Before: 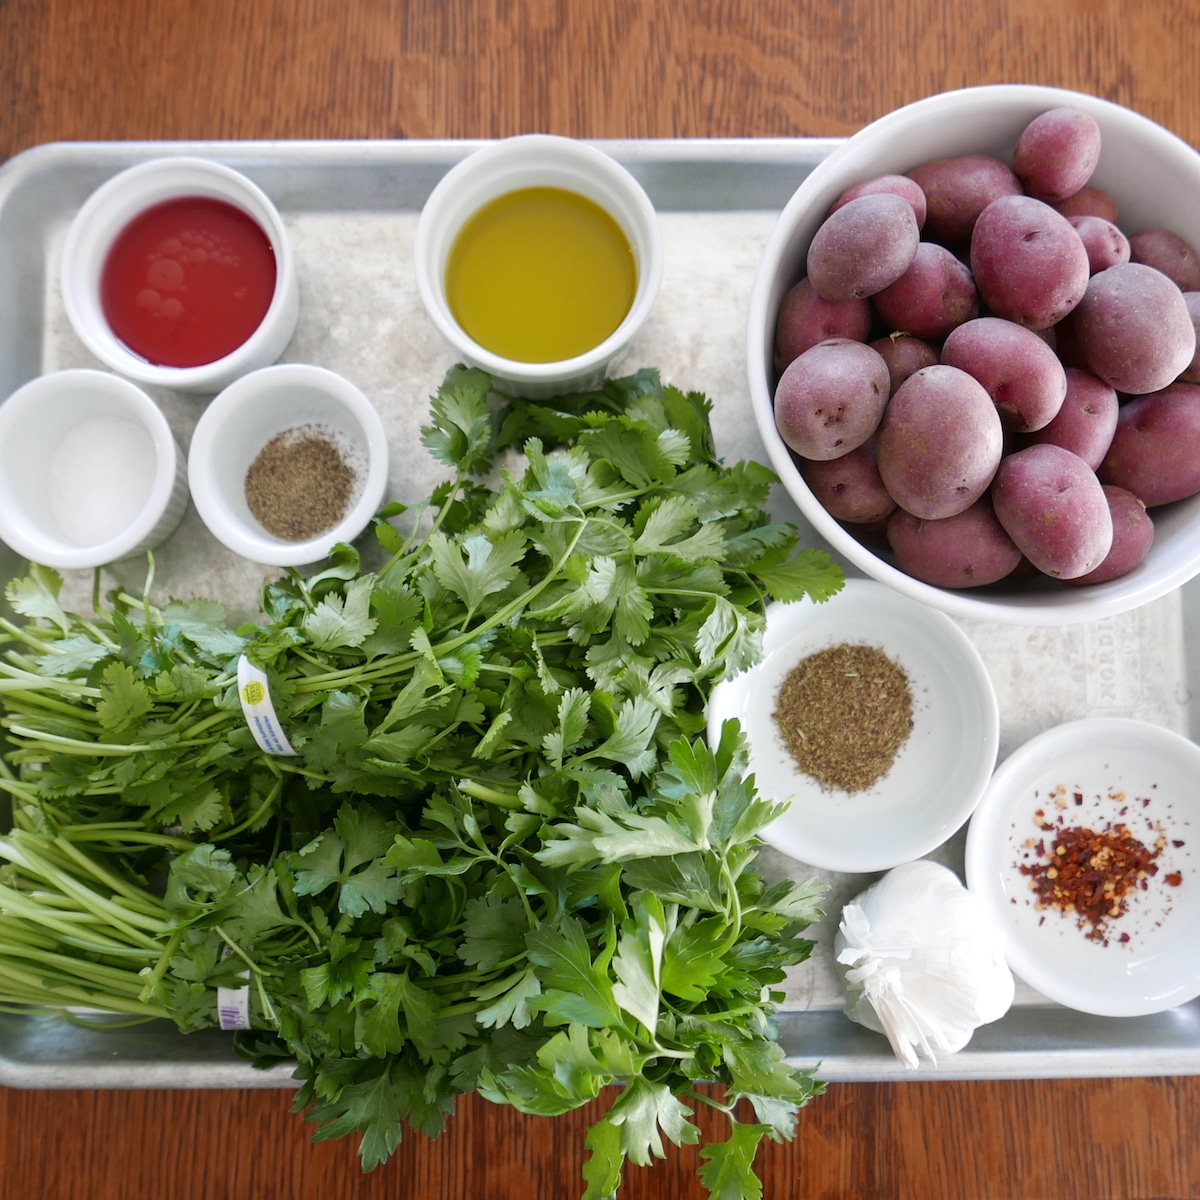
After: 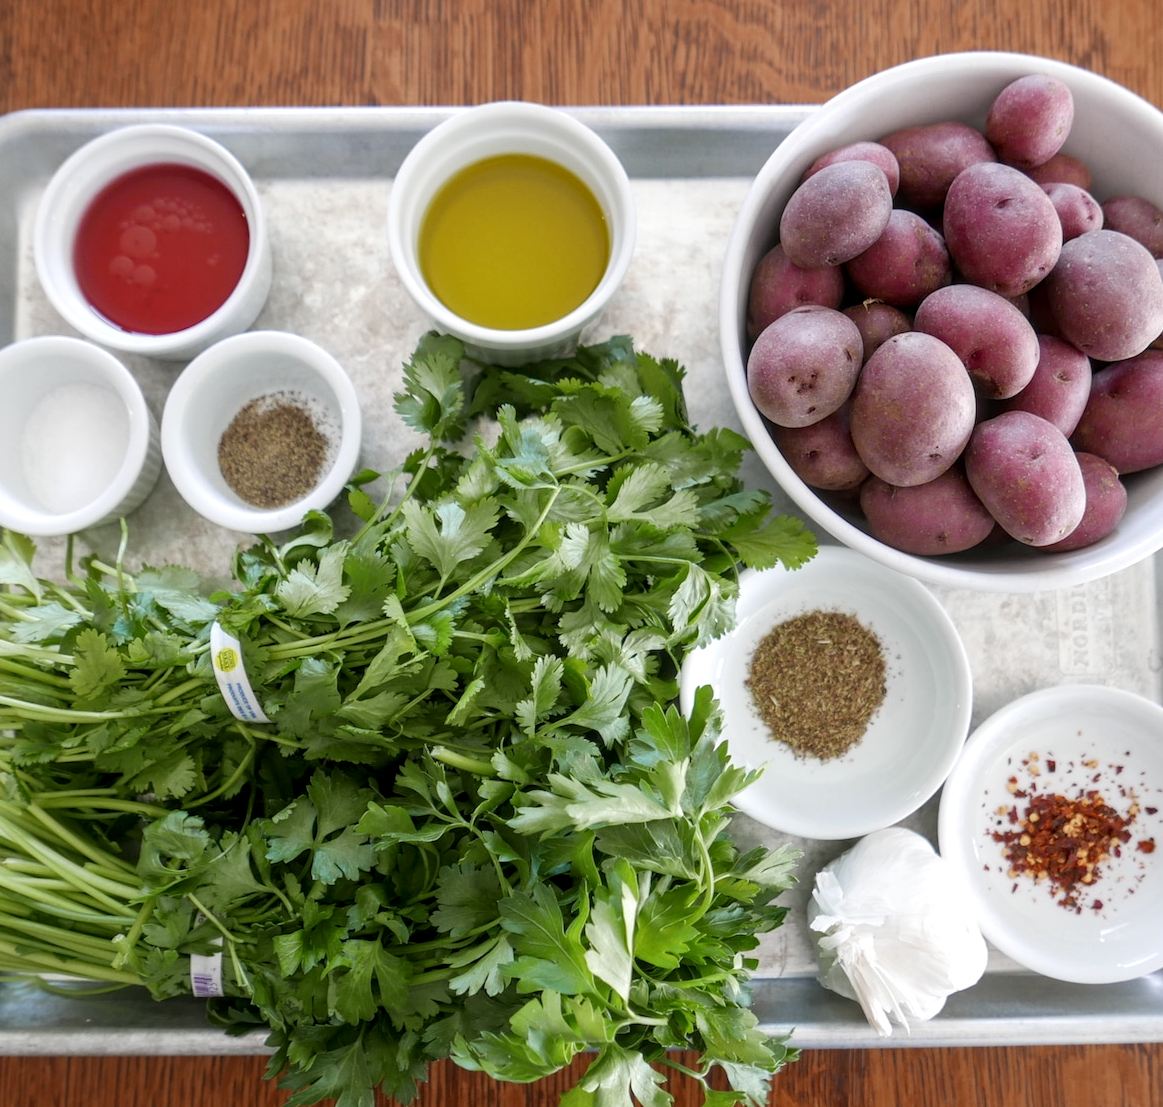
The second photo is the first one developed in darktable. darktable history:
crop: left 2.259%, top 2.777%, right 0.765%, bottom 4.967%
local contrast: on, module defaults
